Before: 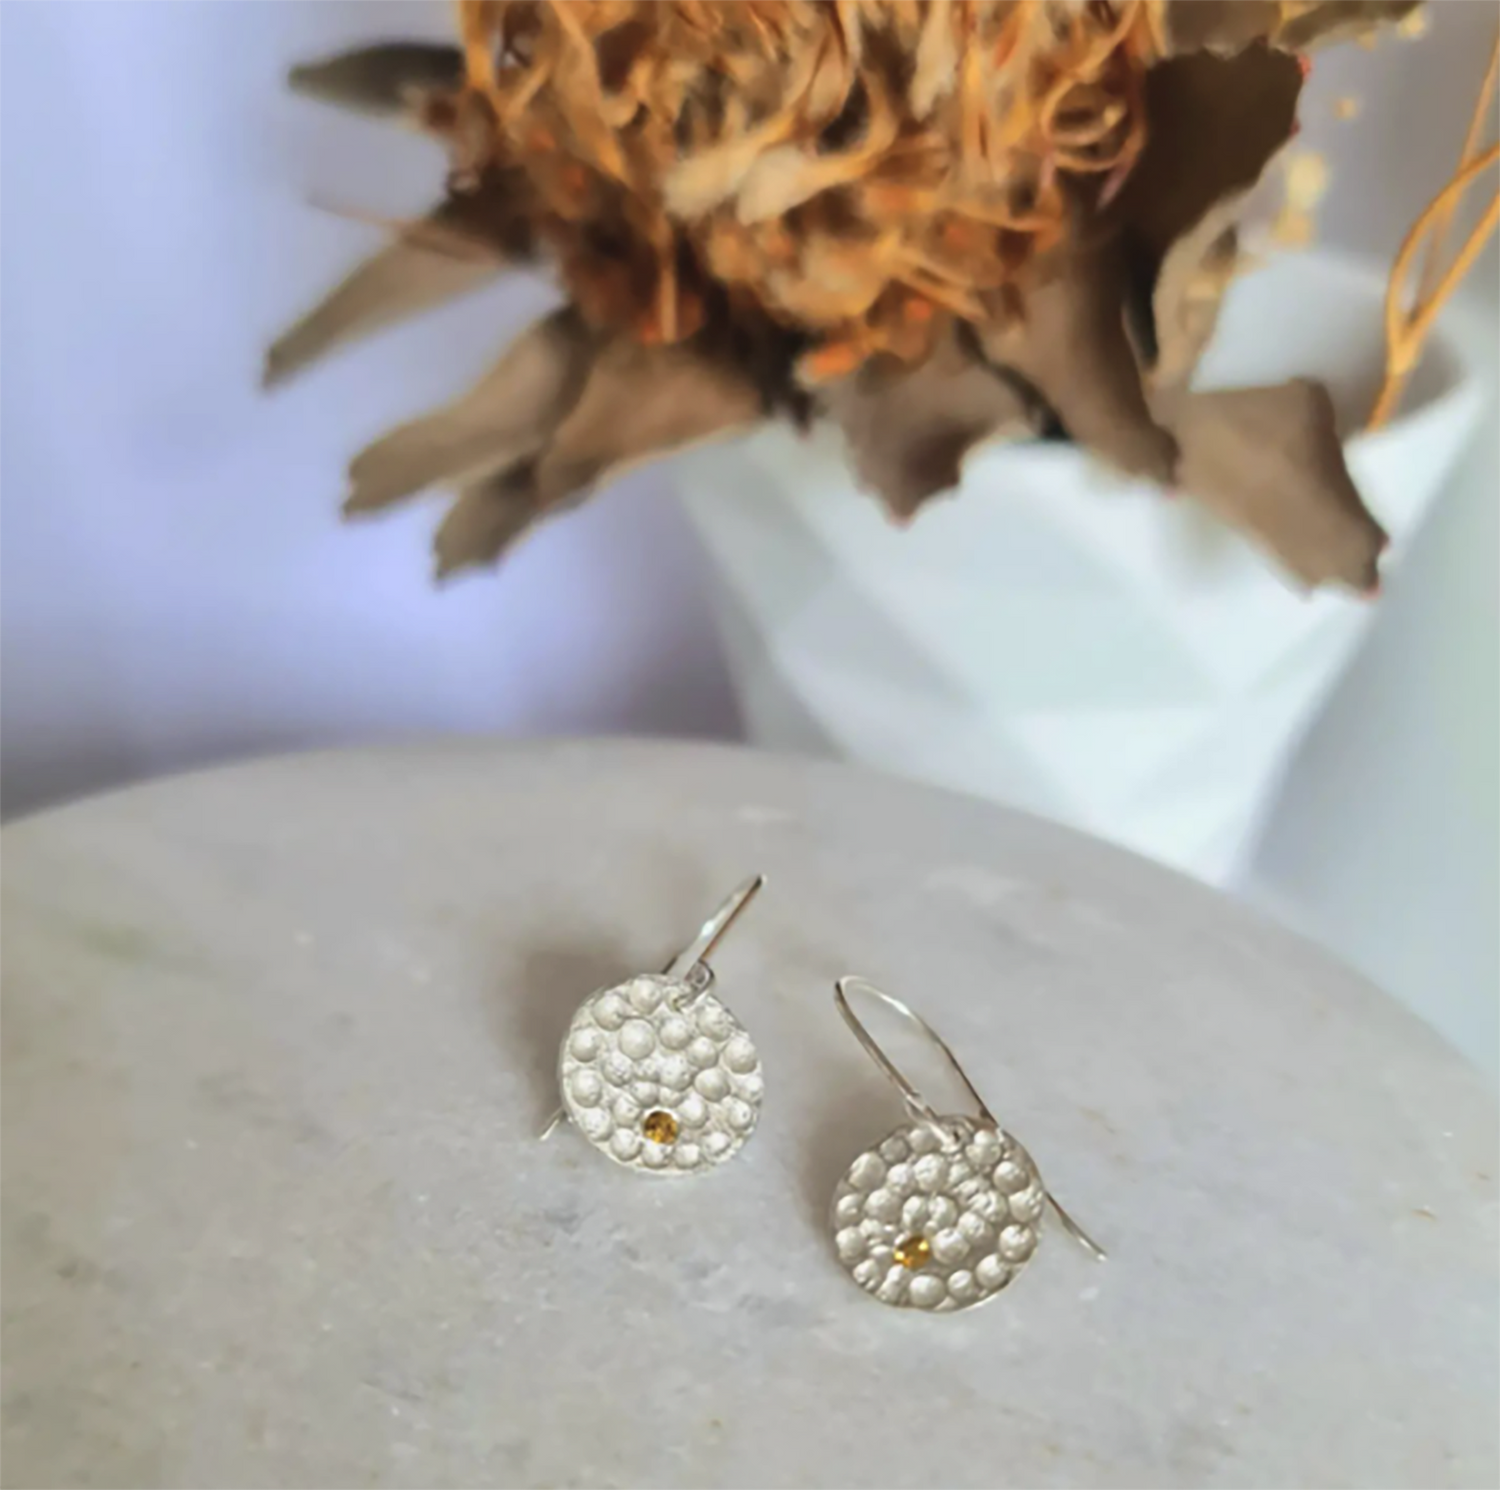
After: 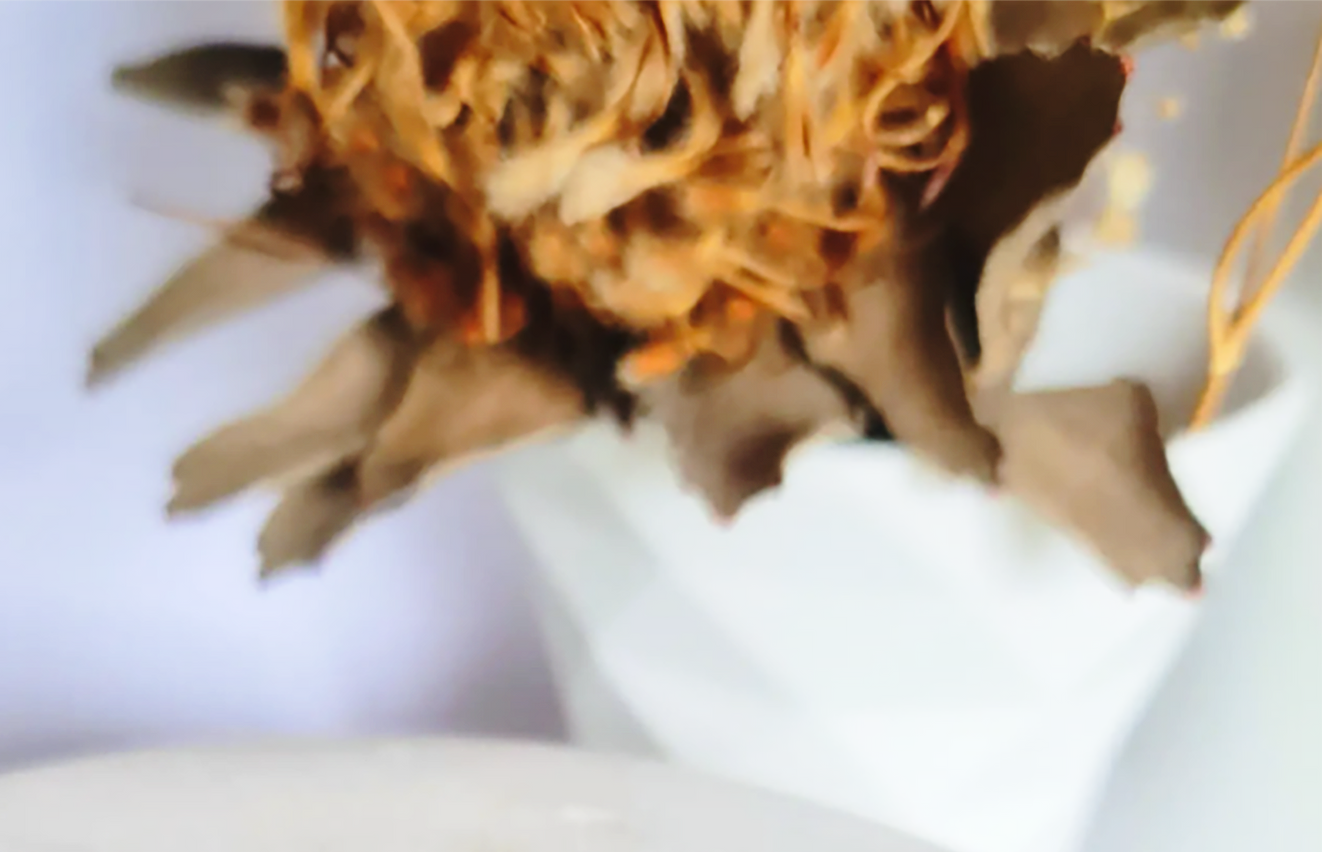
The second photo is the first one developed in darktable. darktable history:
crop and rotate: left 11.812%, bottom 42.776%
graduated density: on, module defaults
sharpen: on, module defaults
base curve: curves: ch0 [(0, 0) (0.028, 0.03) (0.121, 0.232) (0.46, 0.748) (0.859, 0.968) (1, 1)], preserve colors none
